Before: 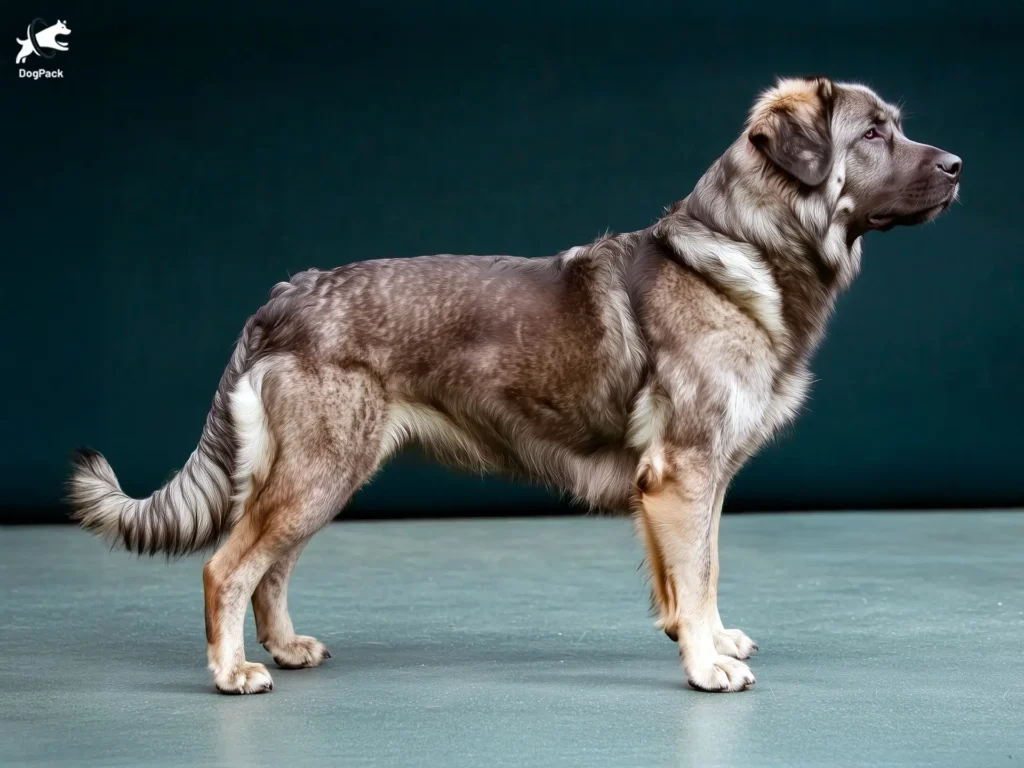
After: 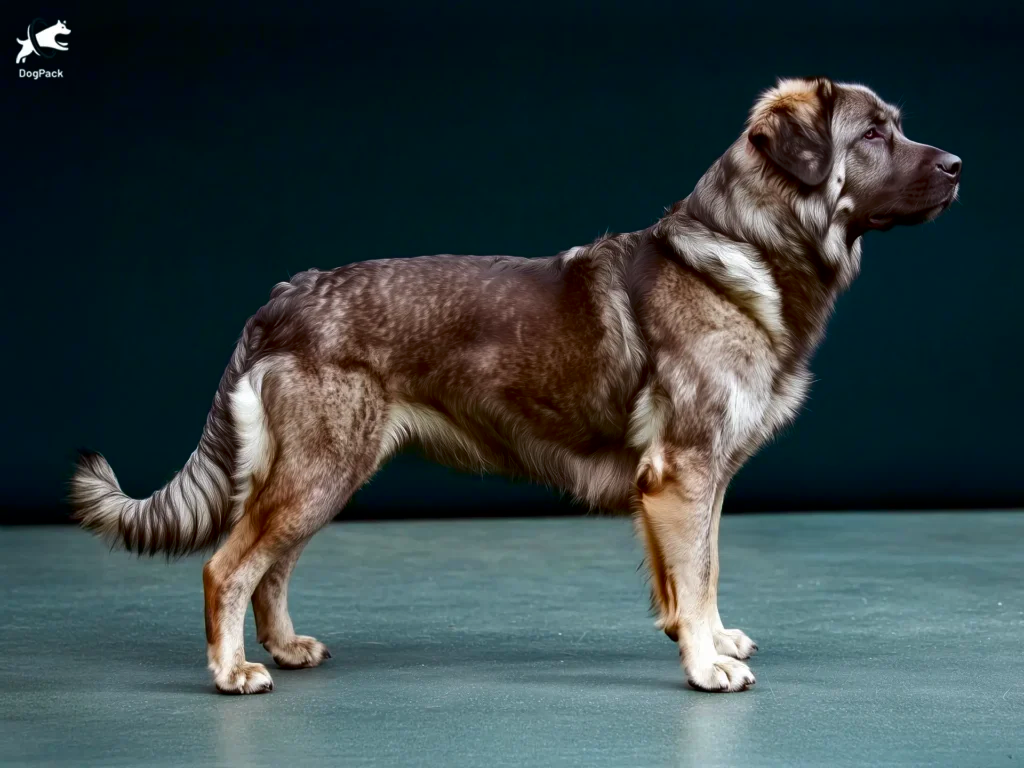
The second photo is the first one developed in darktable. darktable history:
contrast brightness saturation: brightness -0.249, saturation 0.205
